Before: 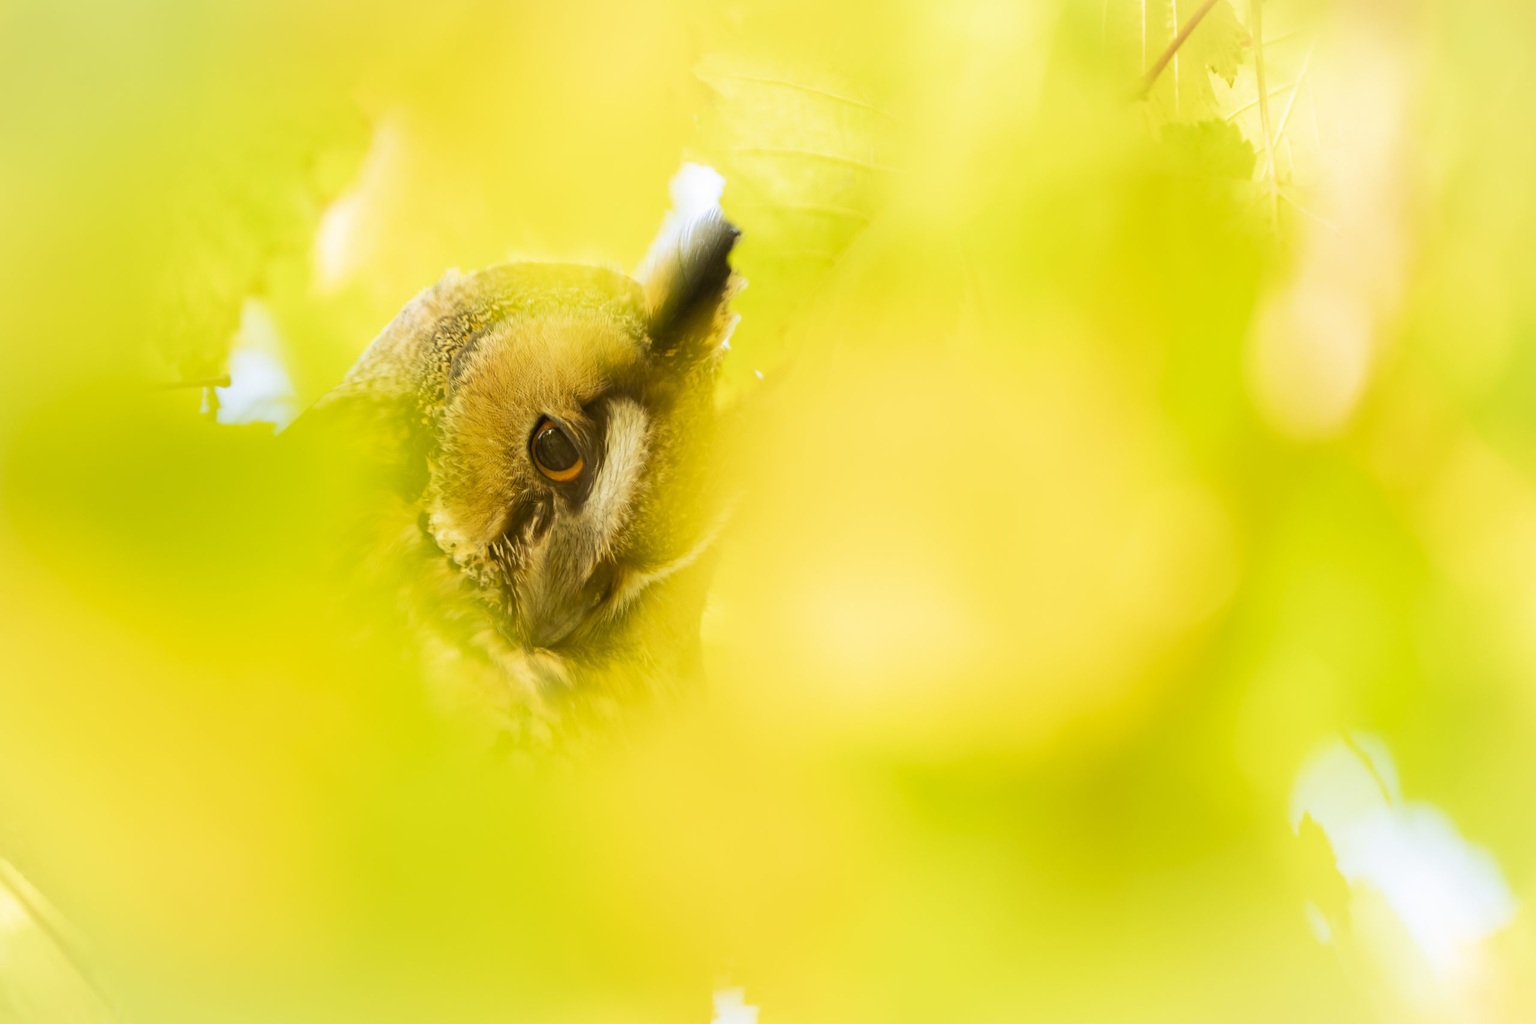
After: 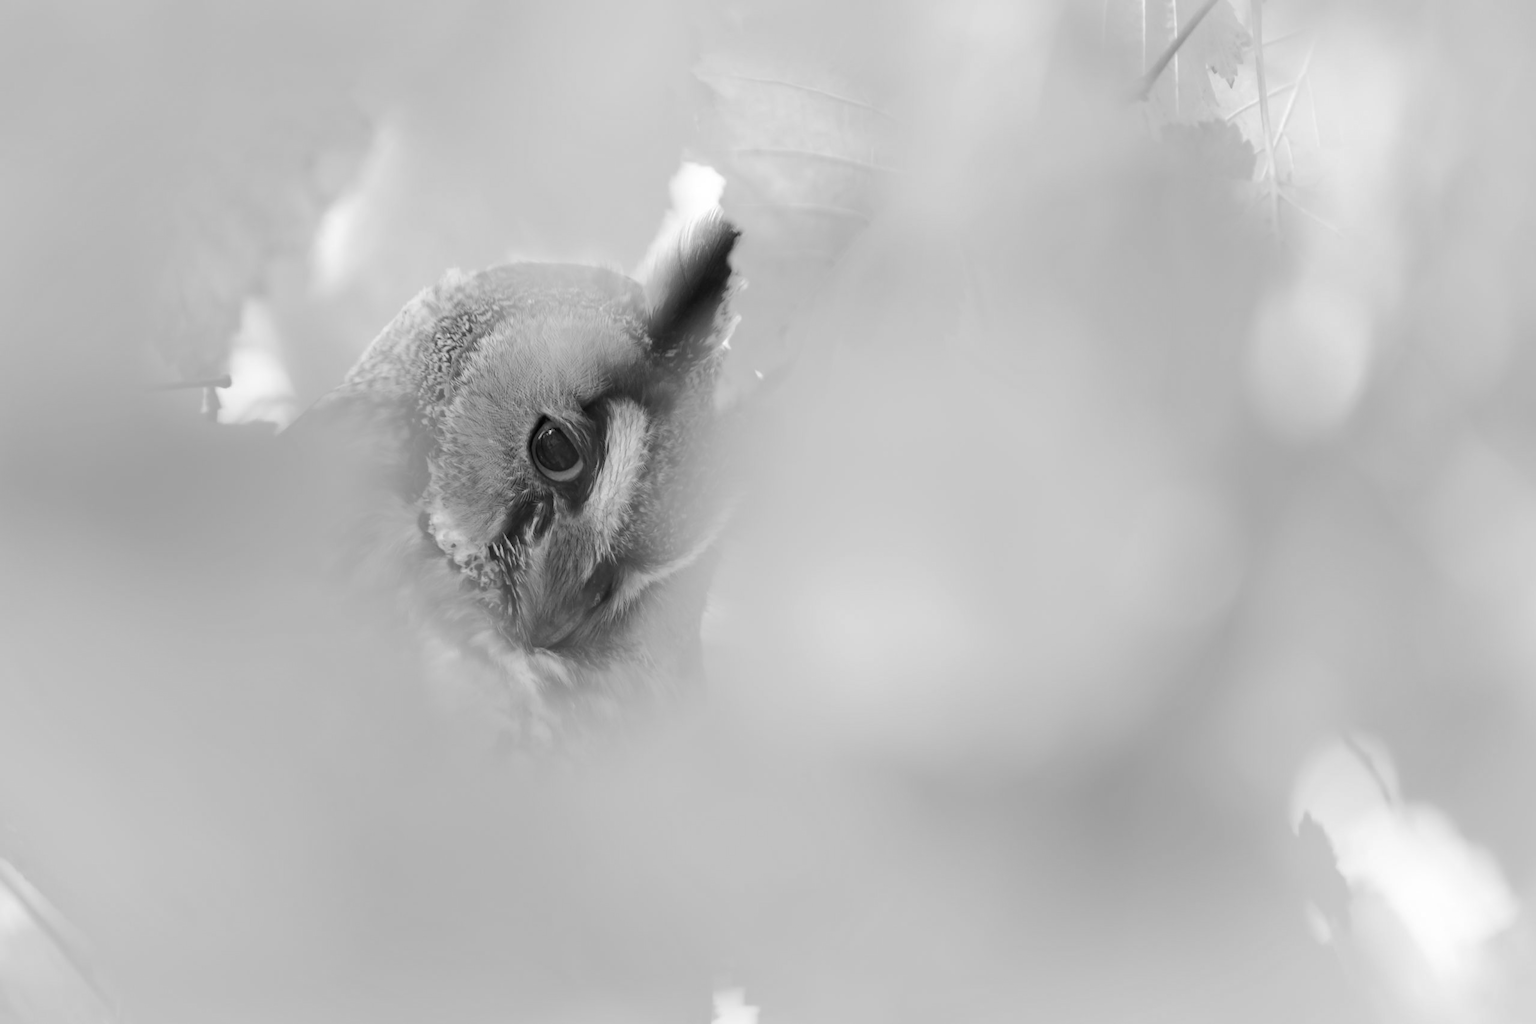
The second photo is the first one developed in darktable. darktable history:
color calibration: output gray [0.22, 0.42, 0.37, 0], x 0.372, y 0.387, temperature 4285.54 K
